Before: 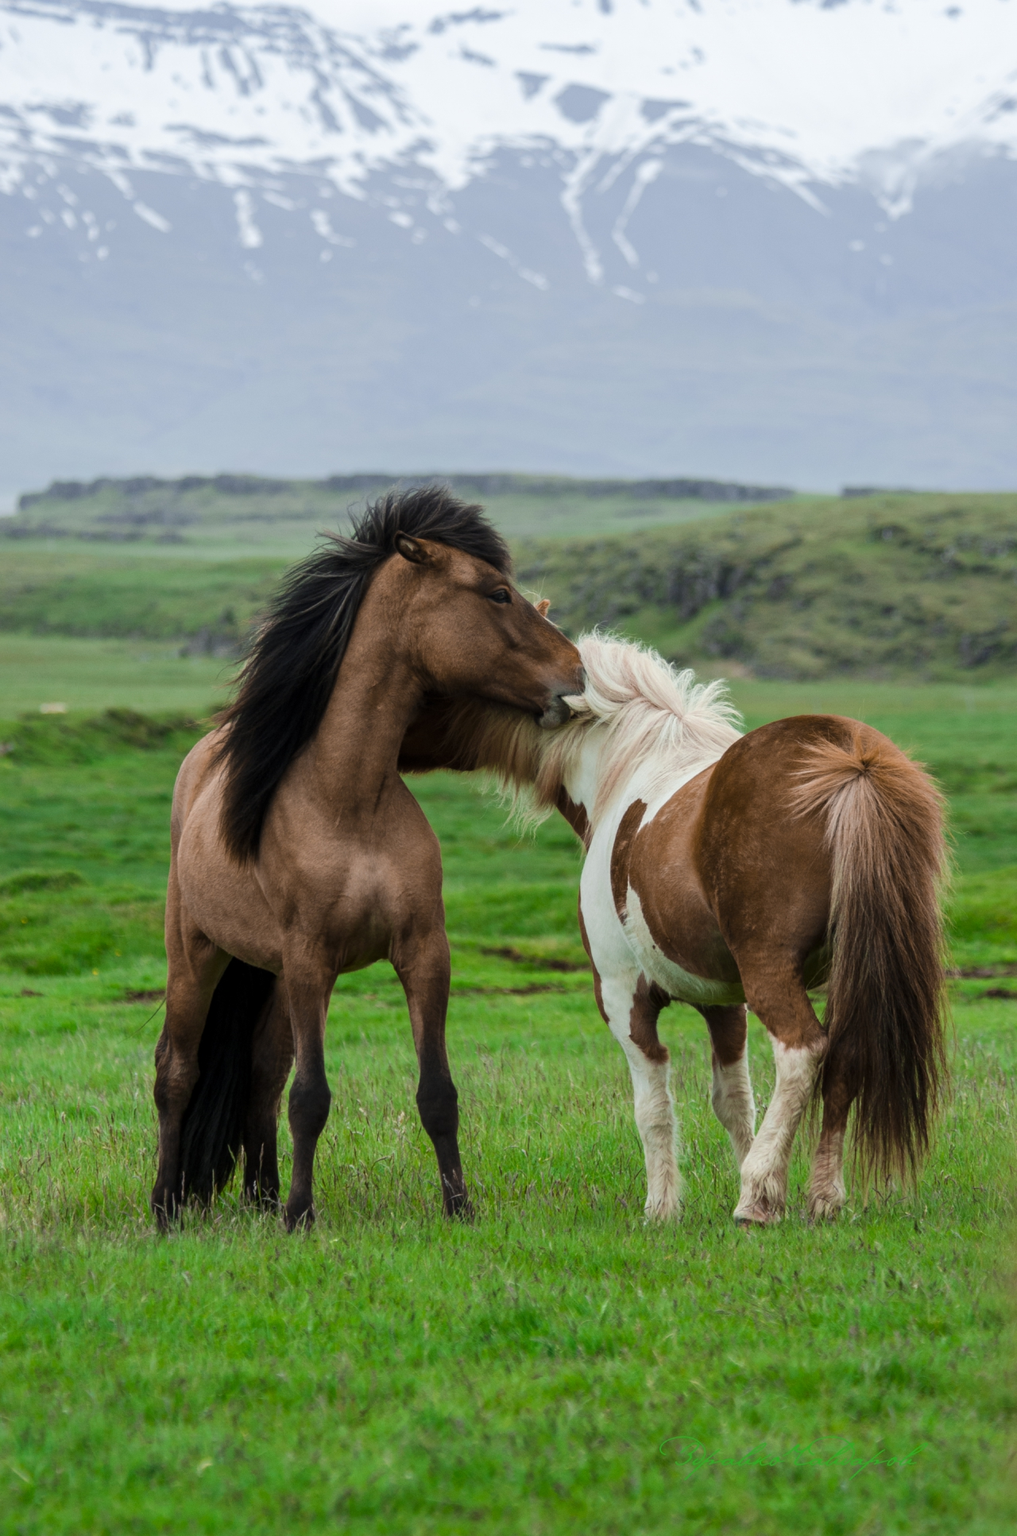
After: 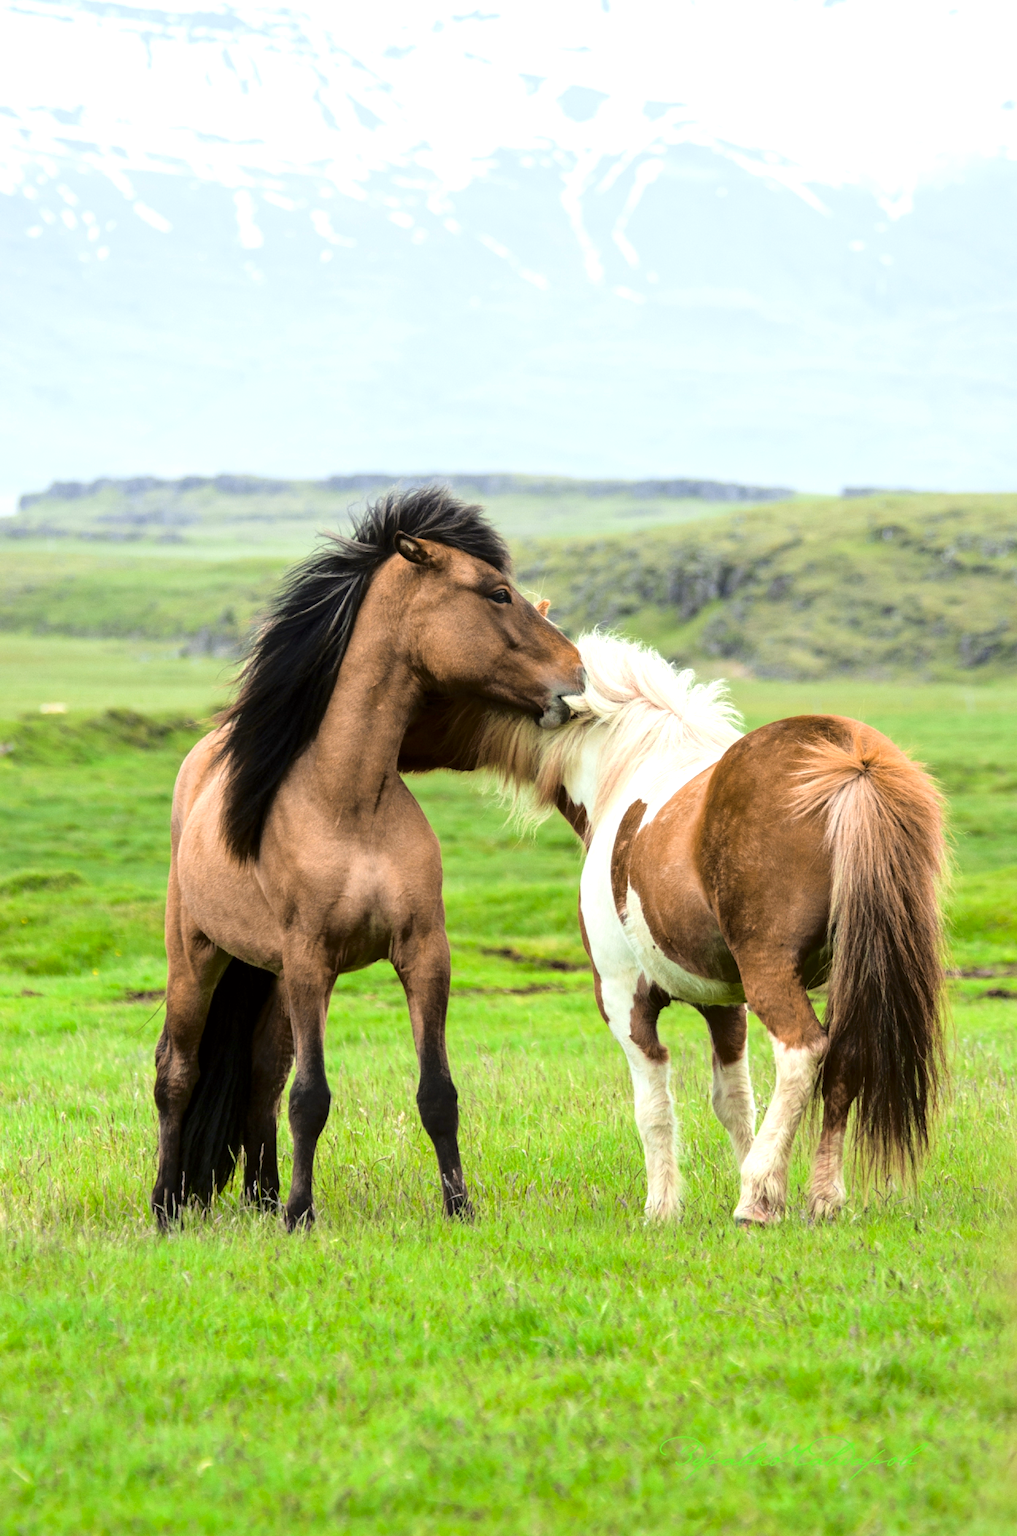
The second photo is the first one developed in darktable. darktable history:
exposure: exposure 1 EV, compensate highlight preservation false
tone curve: curves: ch0 [(0, 0) (0.058, 0.039) (0.168, 0.123) (0.282, 0.327) (0.45, 0.534) (0.676, 0.751) (0.89, 0.919) (1, 1)]; ch1 [(0, 0) (0.094, 0.081) (0.285, 0.299) (0.385, 0.403) (0.447, 0.455) (0.495, 0.496) (0.544, 0.552) (0.589, 0.612) (0.722, 0.728) (1, 1)]; ch2 [(0, 0) (0.257, 0.217) (0.43, 0.421) (0.498, 0.507) (0.531, 0.544) (0.56, 0.579) (0.625, 0.66) (1, 1)], color space Lab, independent channels, preserve colors none
